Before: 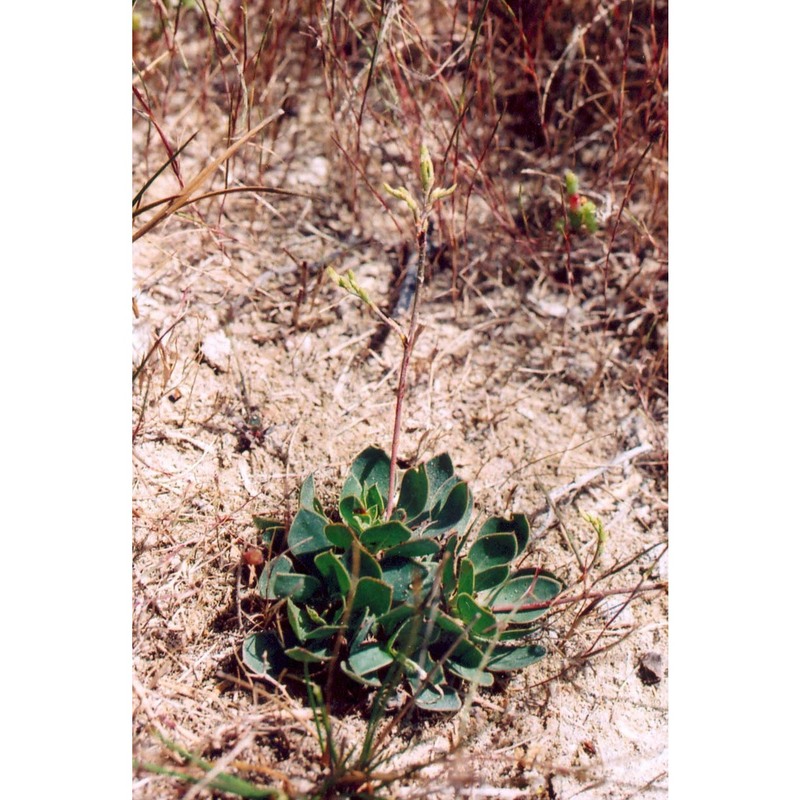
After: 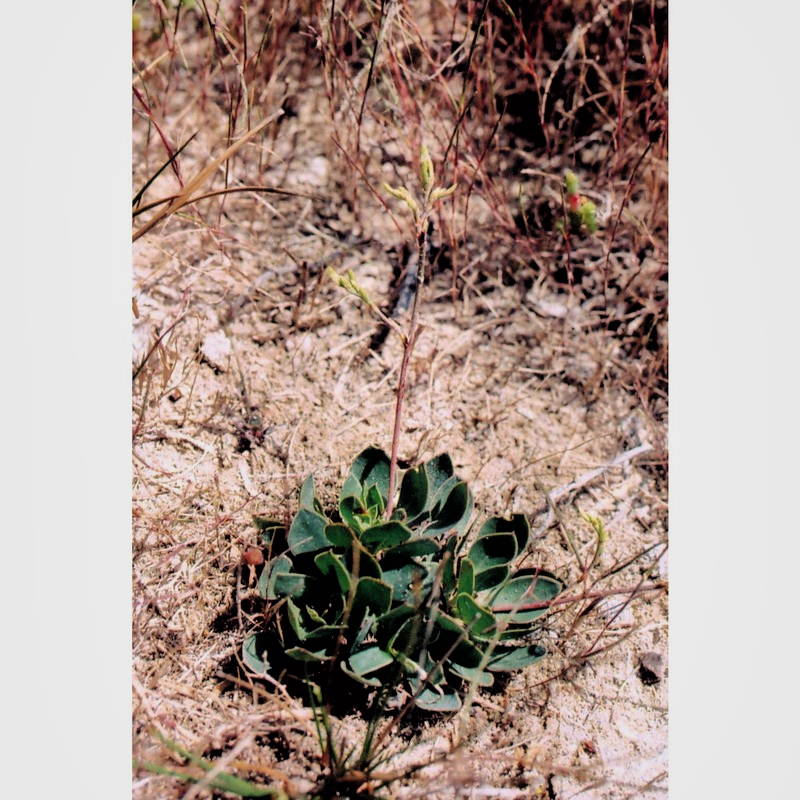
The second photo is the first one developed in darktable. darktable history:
filmic rgb: black relative exposure -4 EV, white relative exposure 2.98 EV, hardness 3.02, contrast 1.41, color science v6 (2022)
shadows and highlights: shadows 39.78, highlights -60.08
